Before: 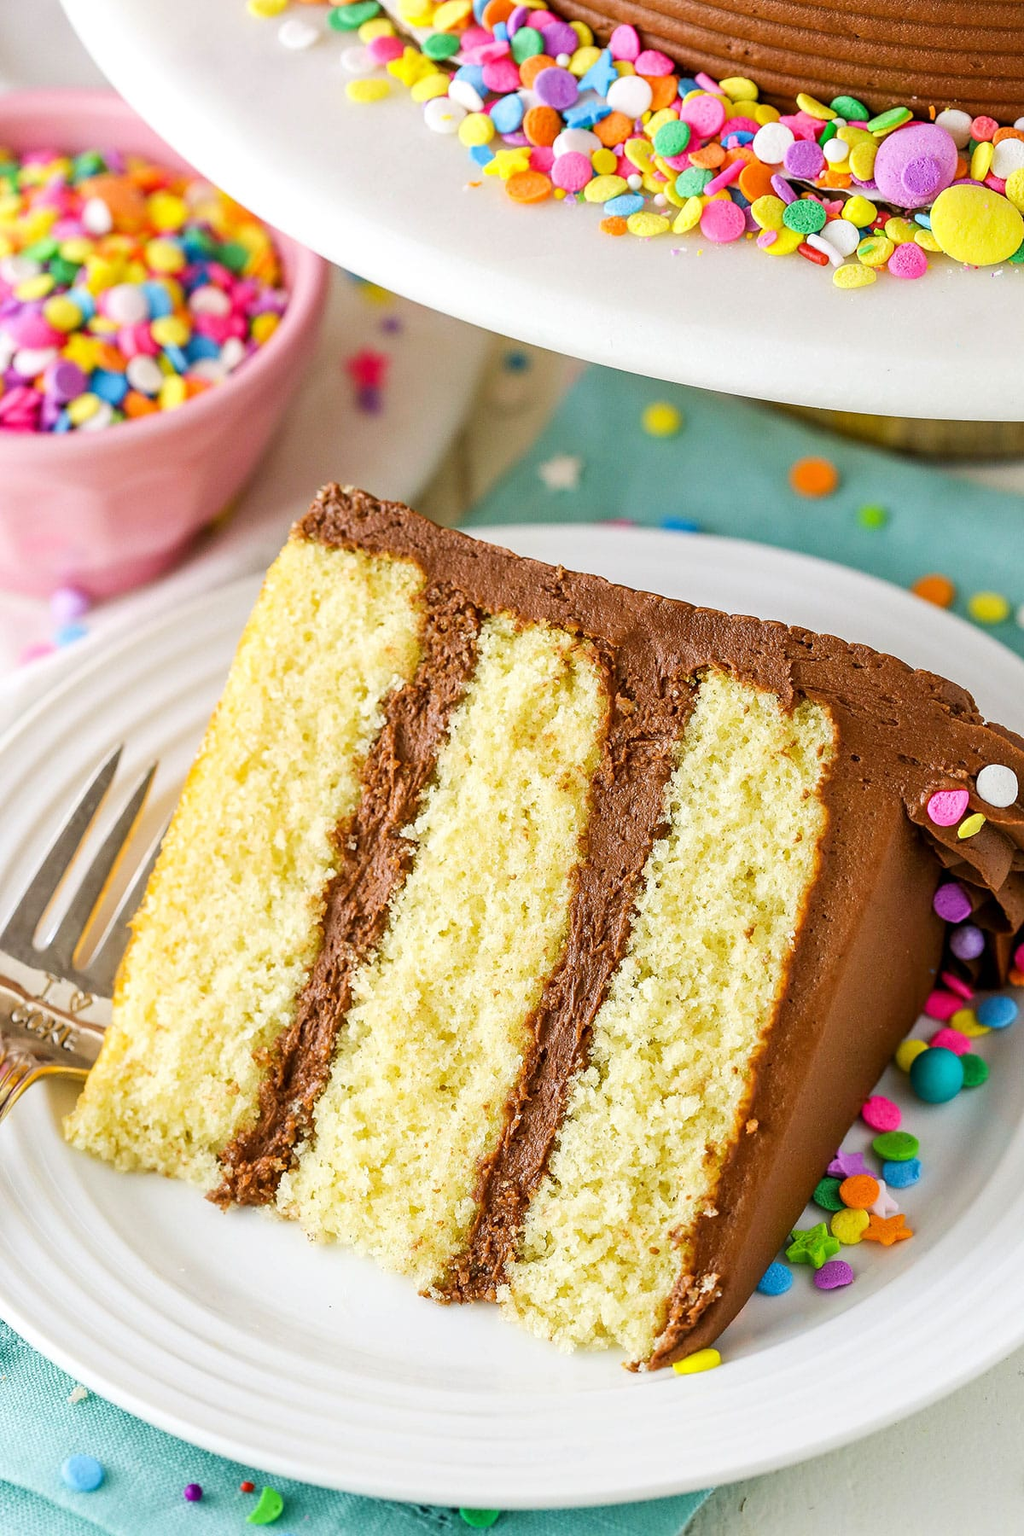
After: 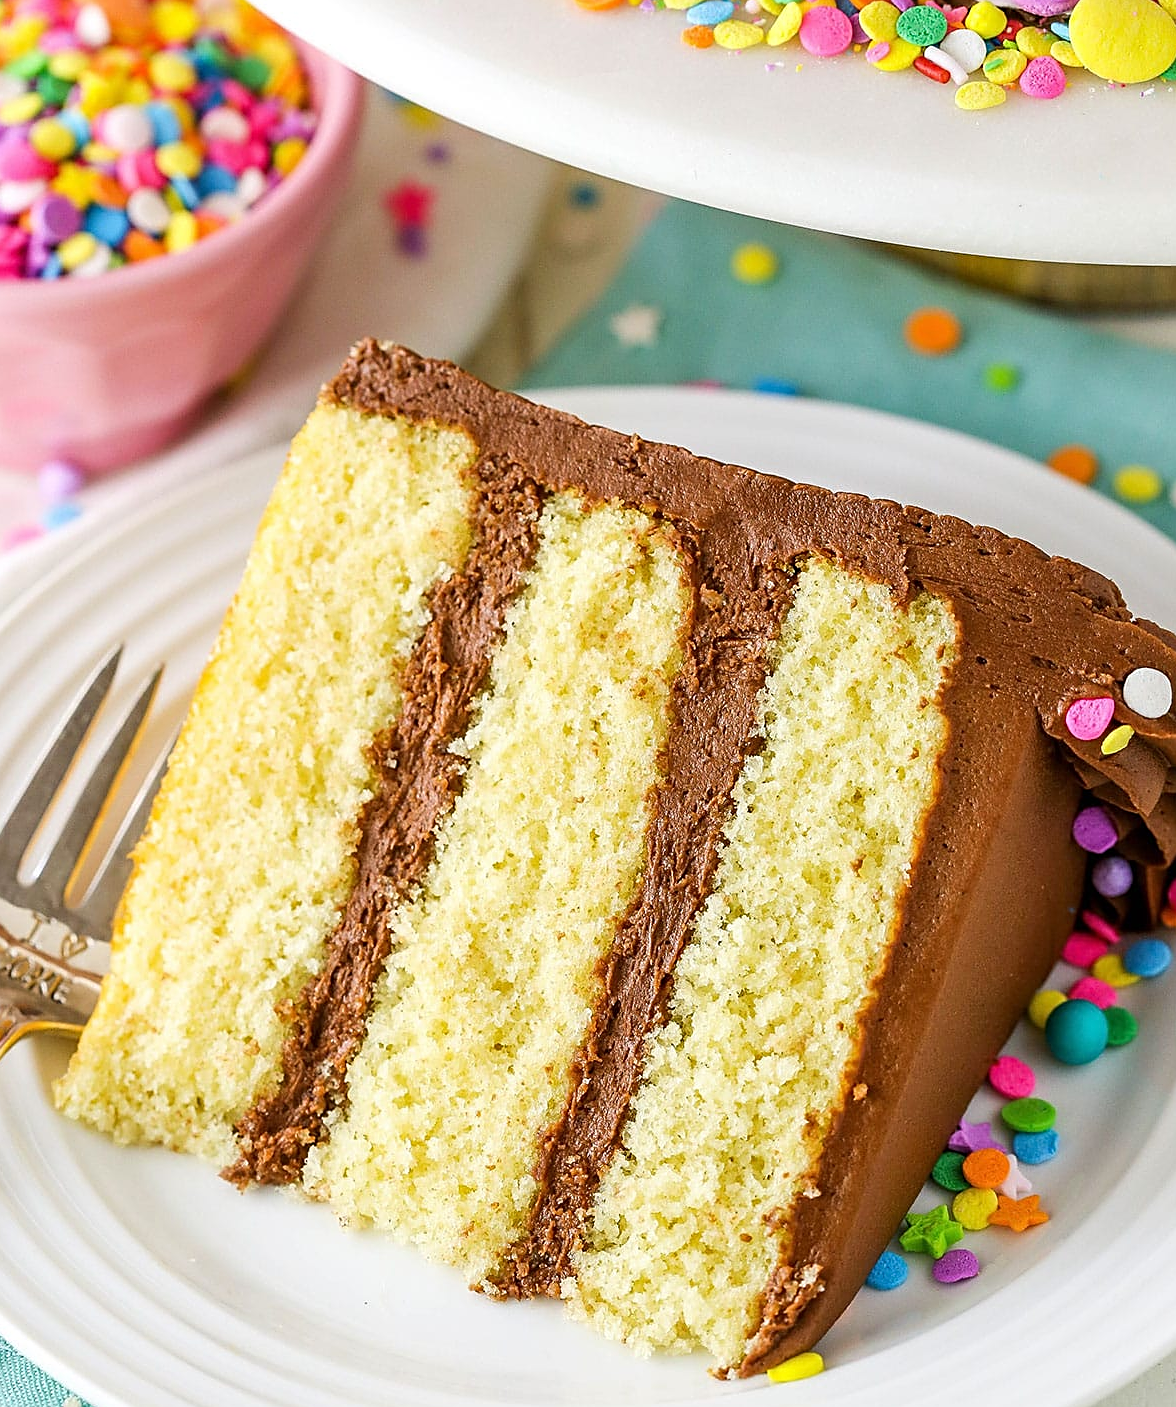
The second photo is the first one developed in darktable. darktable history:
crop and rotate: left 1.817%, top 12.689%, right 0.164%, bottom 9.091%
sharpen: on, module defaults
